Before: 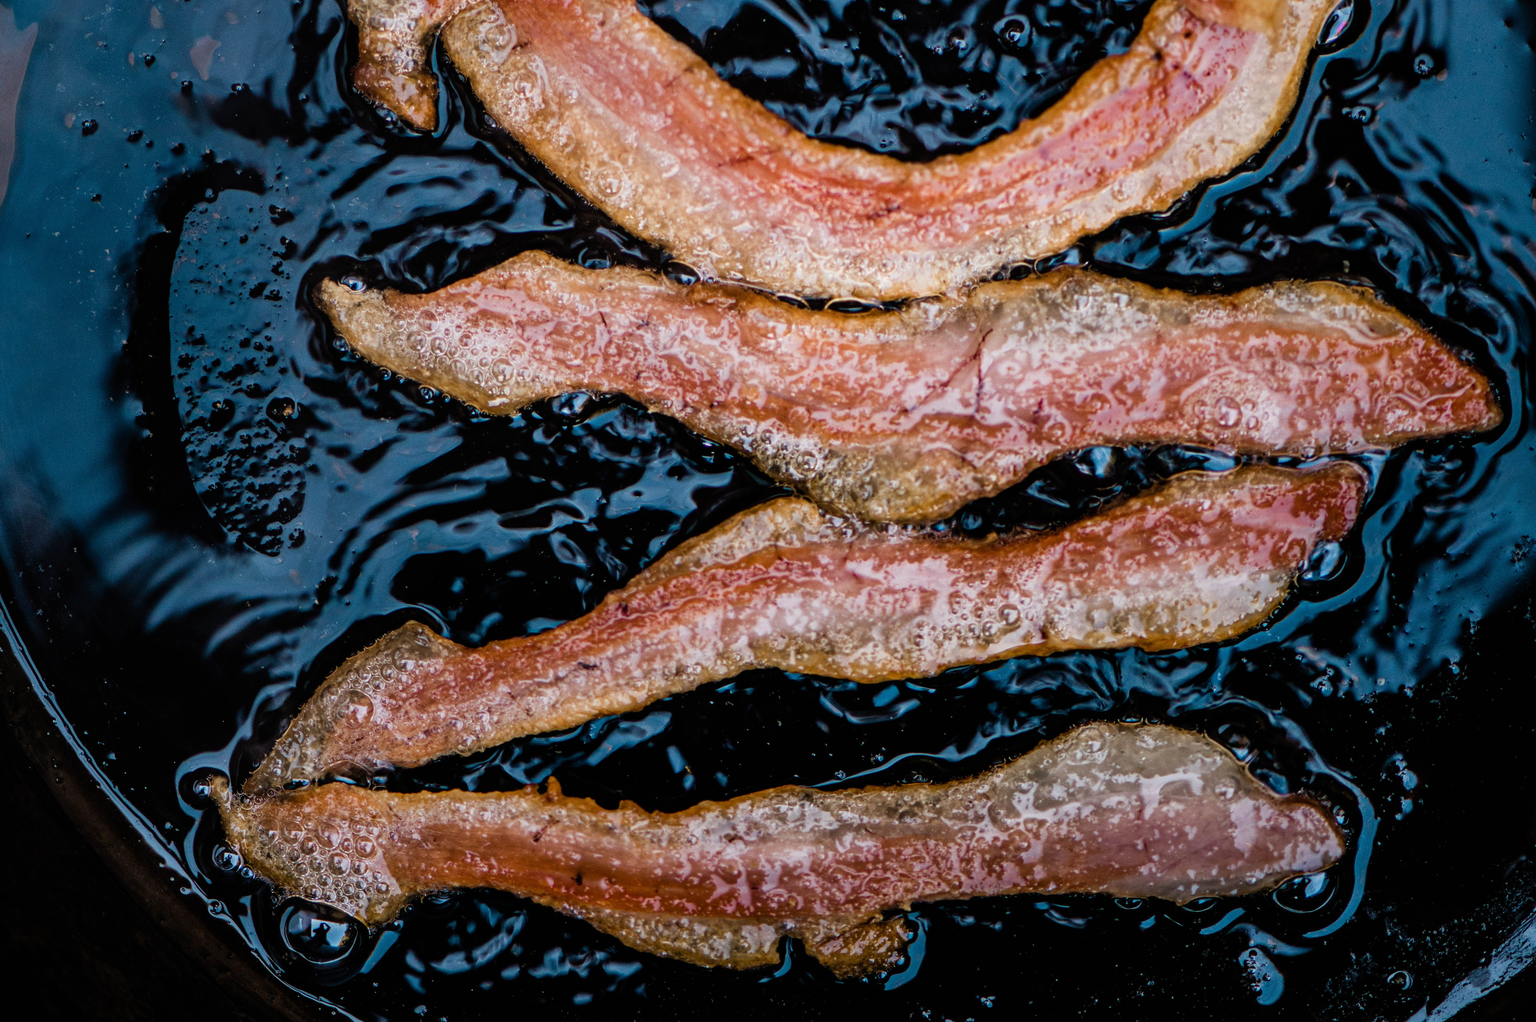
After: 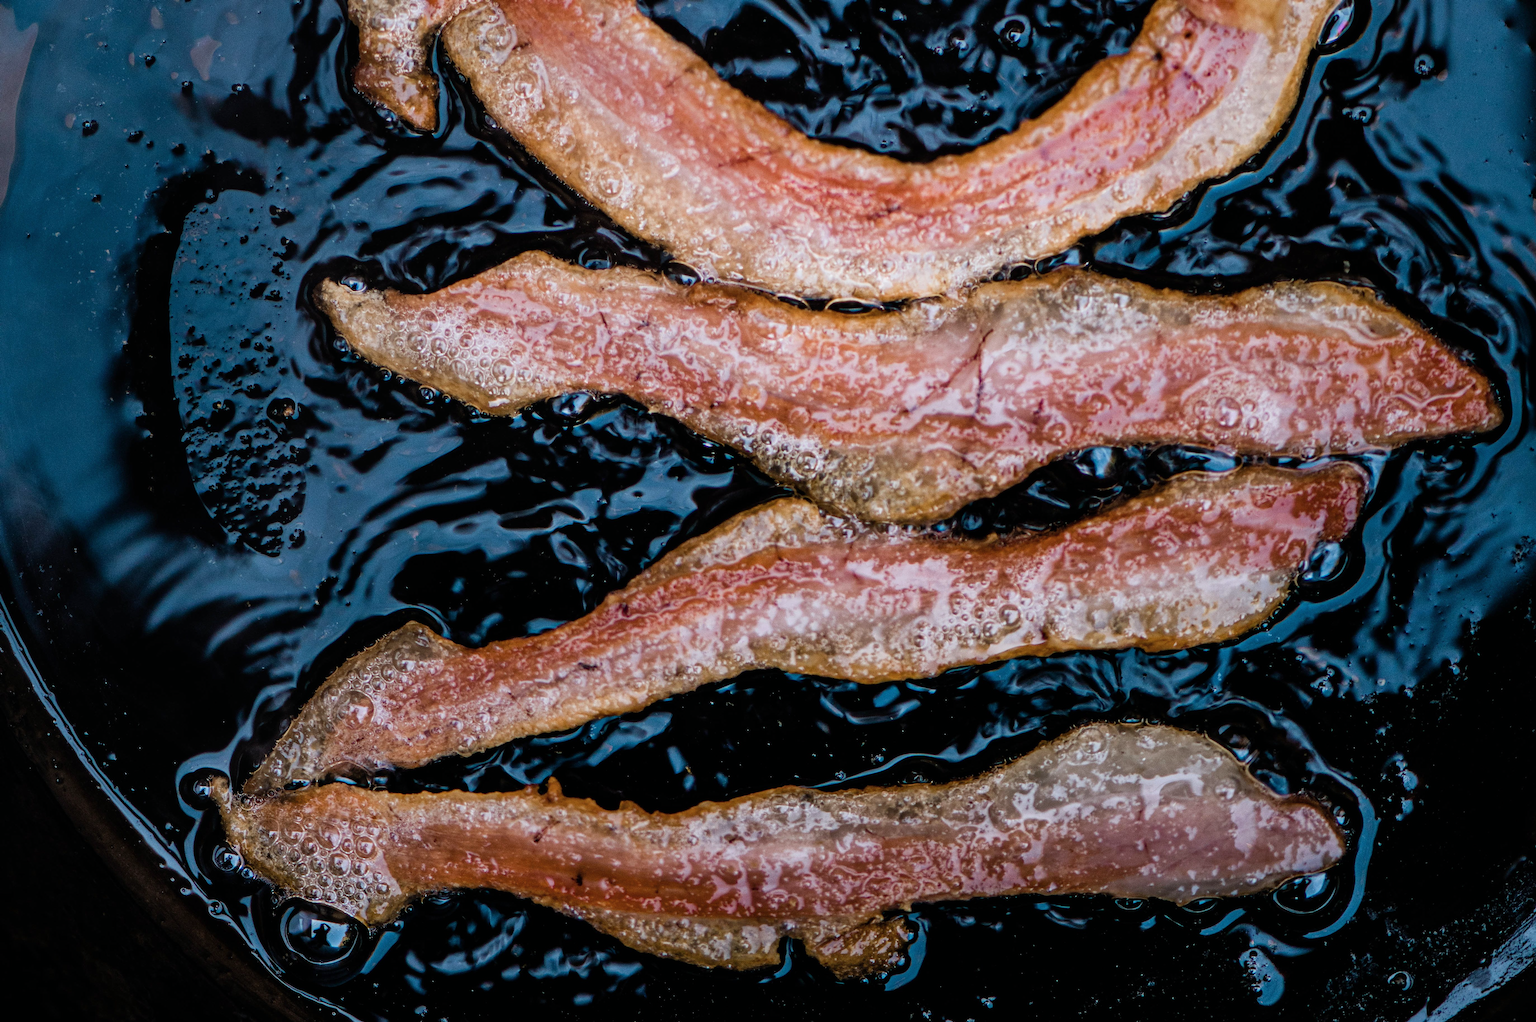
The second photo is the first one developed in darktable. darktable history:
contrast brightness saturation: contrast 0.013, saturation -0.052
color correction: highlights a* -0.101, highlights b* -5.5, shadows a* -0.146, shadows b* -0.131
